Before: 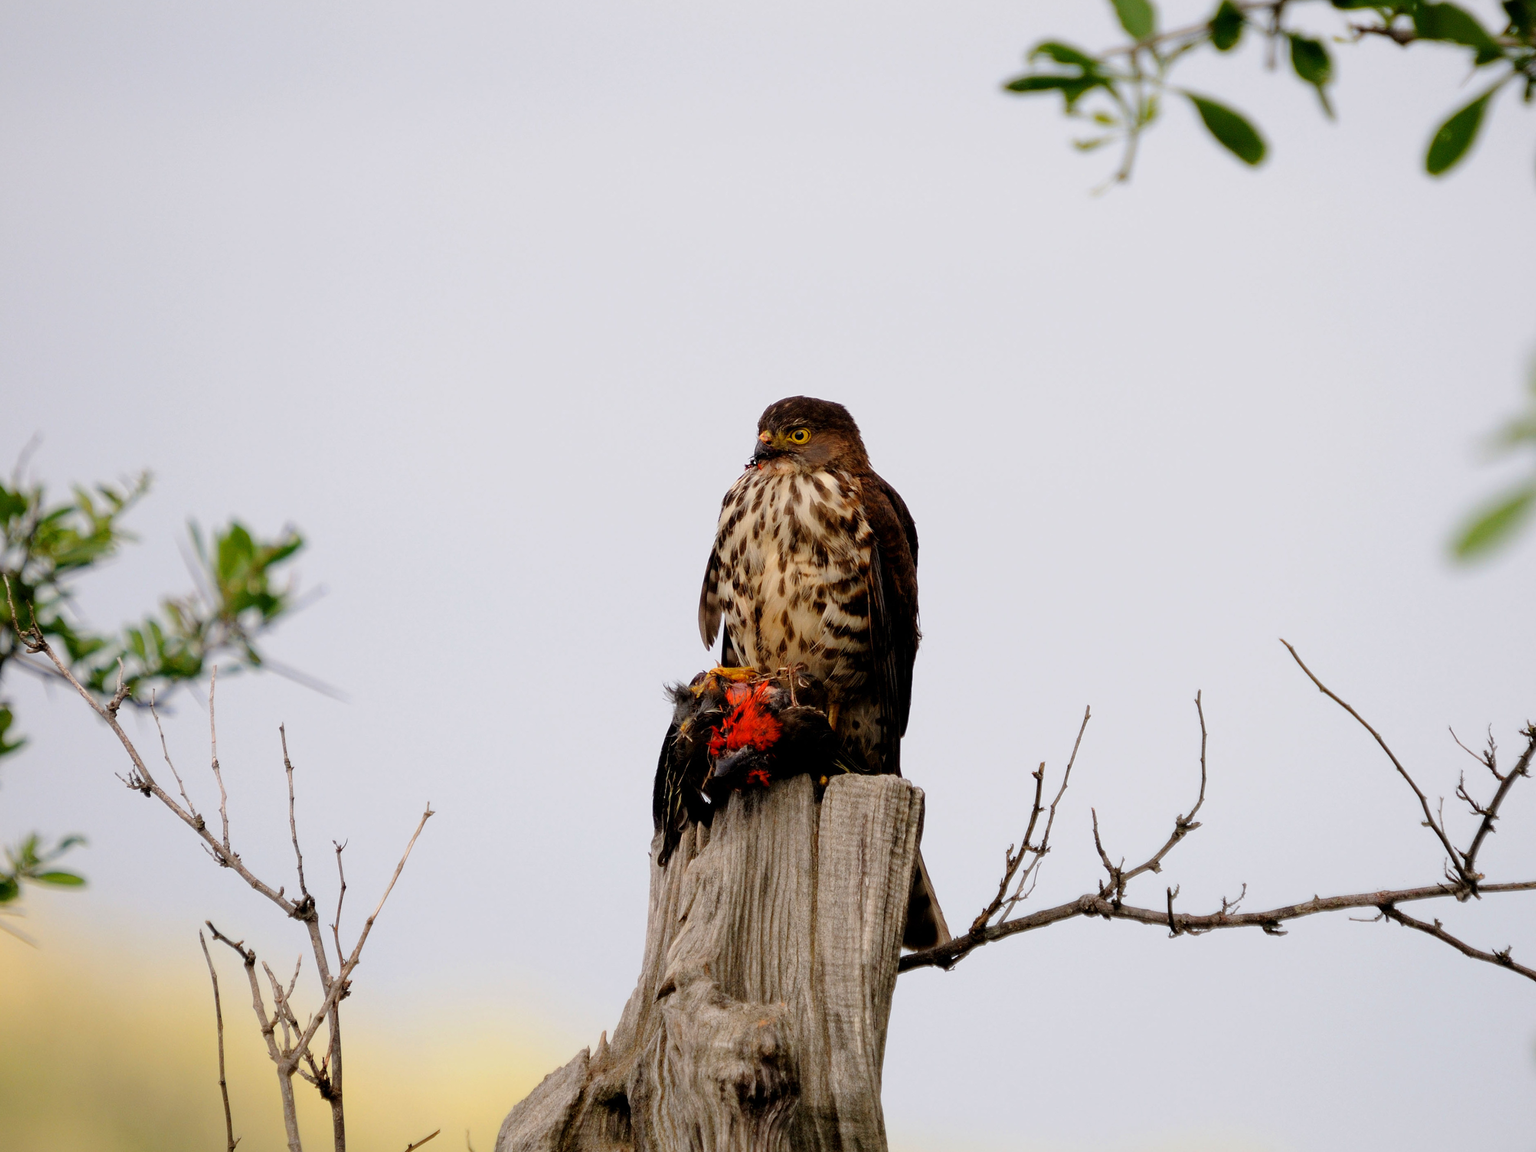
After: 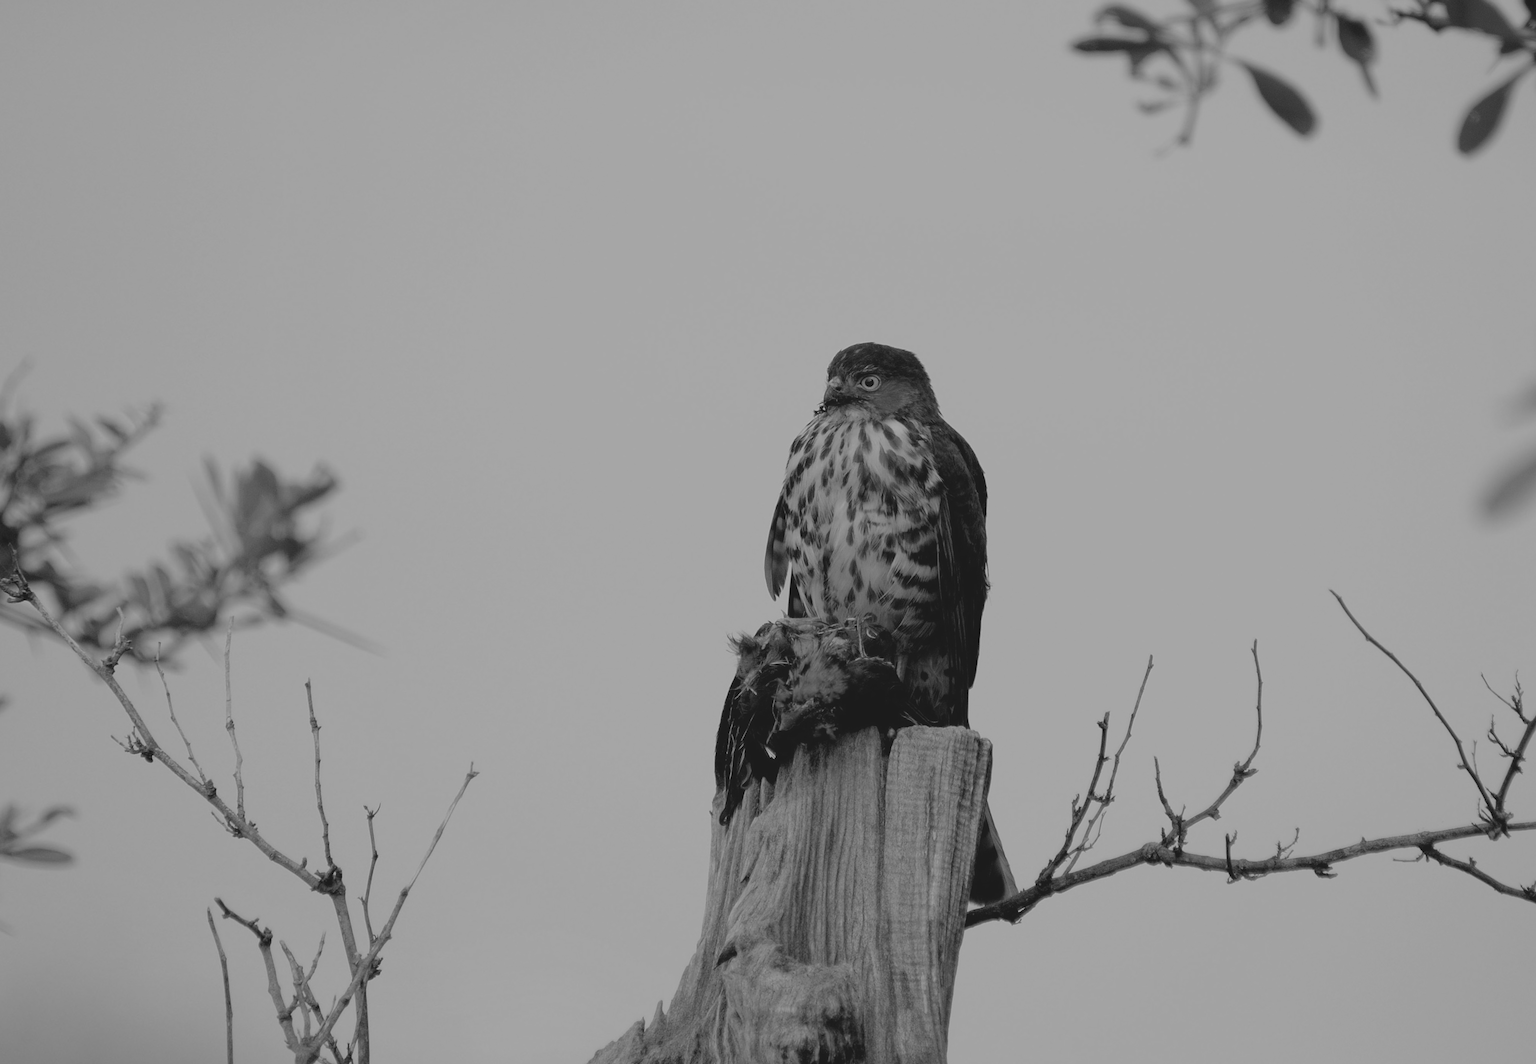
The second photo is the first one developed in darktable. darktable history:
colorize: hue 41.44°, saturation 22%, source mix 60%, lightness 10.61%
crop and rotate: angle -0.5°
color correction: highlights a* -2.73, highlights b* -2.09, shadows a* 2.41, shadows b* 2.73
color balance: contrast fulcrum 17.78%
monochrome: a 26.22, b 42.67, size 0.8
exposure: exposure 0.6 EV, compensate highlight preservation false
rotate and perspective: rotation -0.013°, lens shift (vertical) -0.027, lens shift (horizontal) 0.178, crop left 0.016, crop right 0.989, crop top 0.082, crop bottom 0.918
